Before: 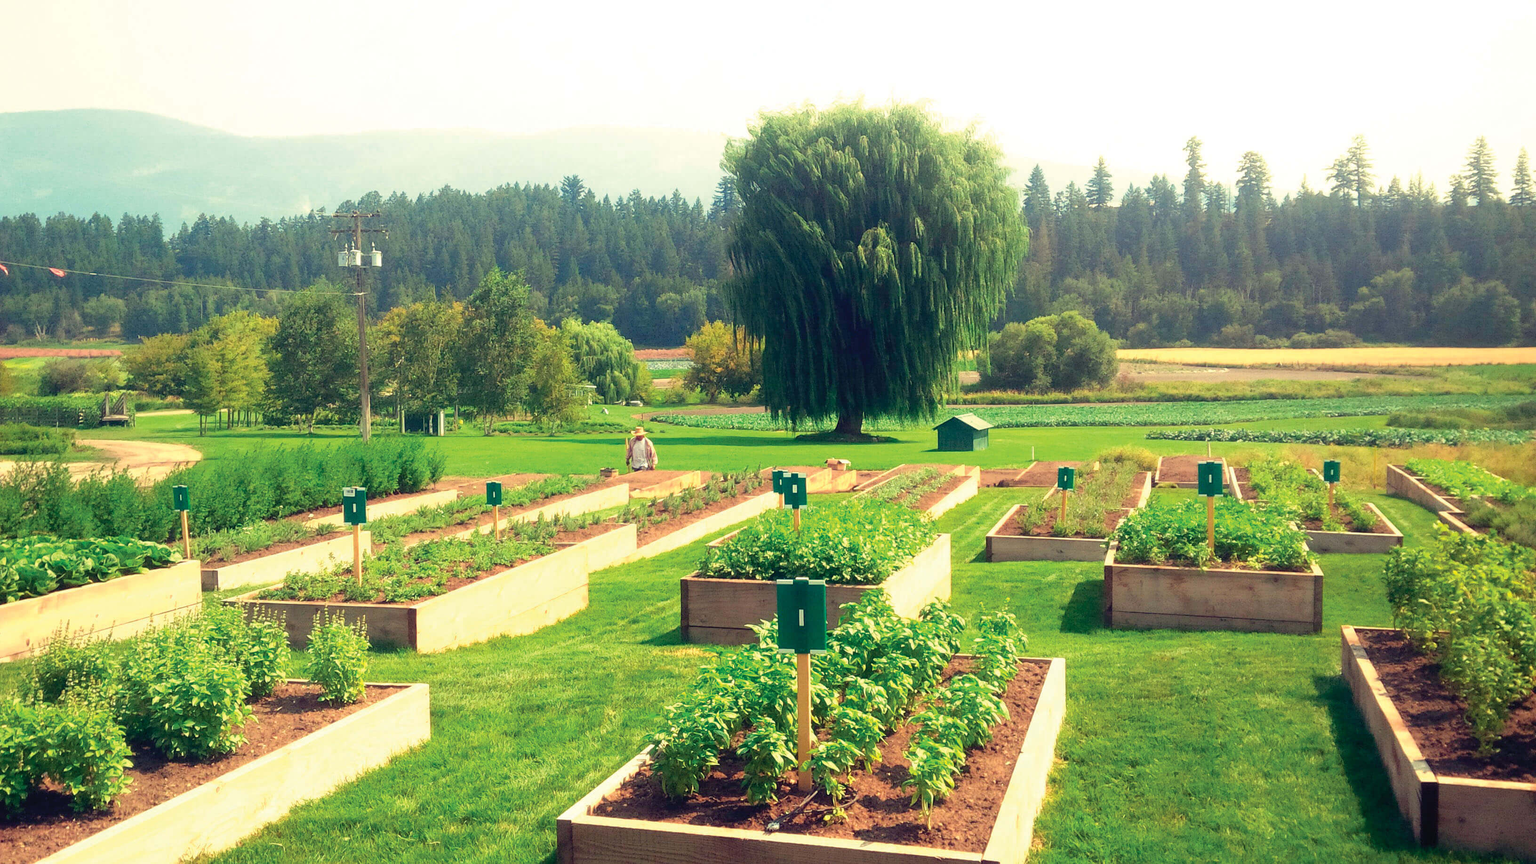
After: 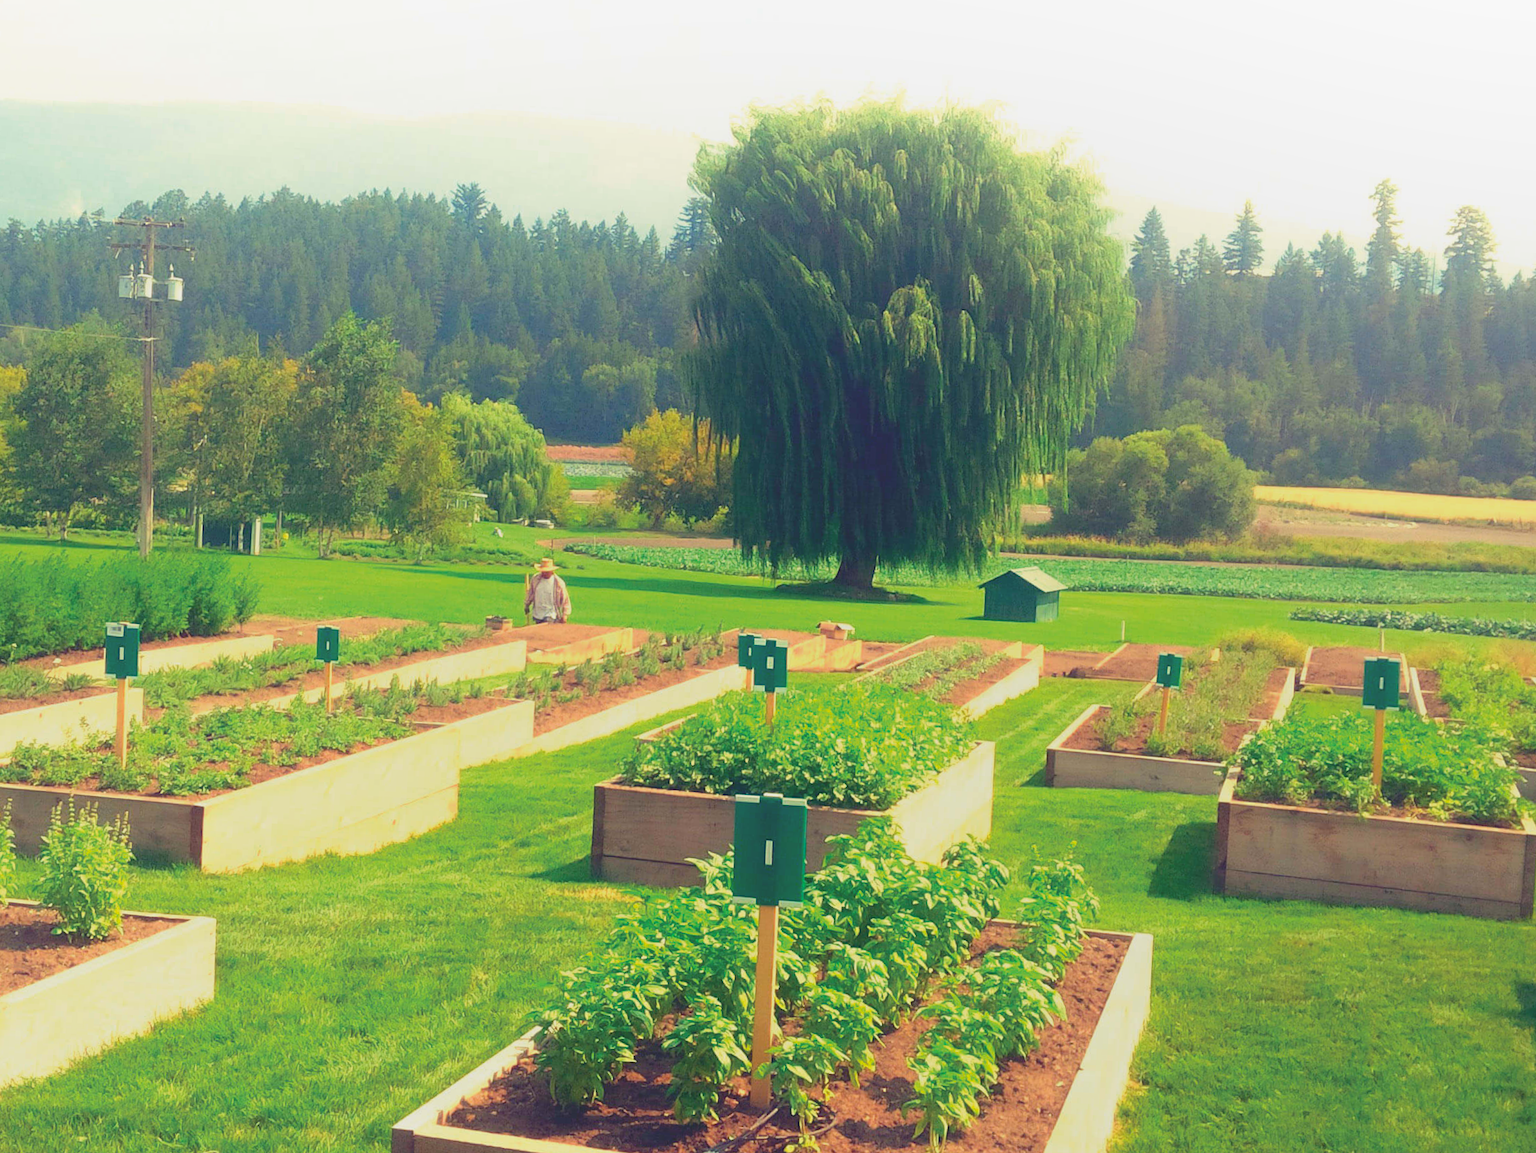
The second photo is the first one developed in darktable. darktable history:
crop and rotate: angle -3.32°, left 14.18%, top 0.043%, right 10.96%, bottom 0.022%
local contrast: detail 70%
